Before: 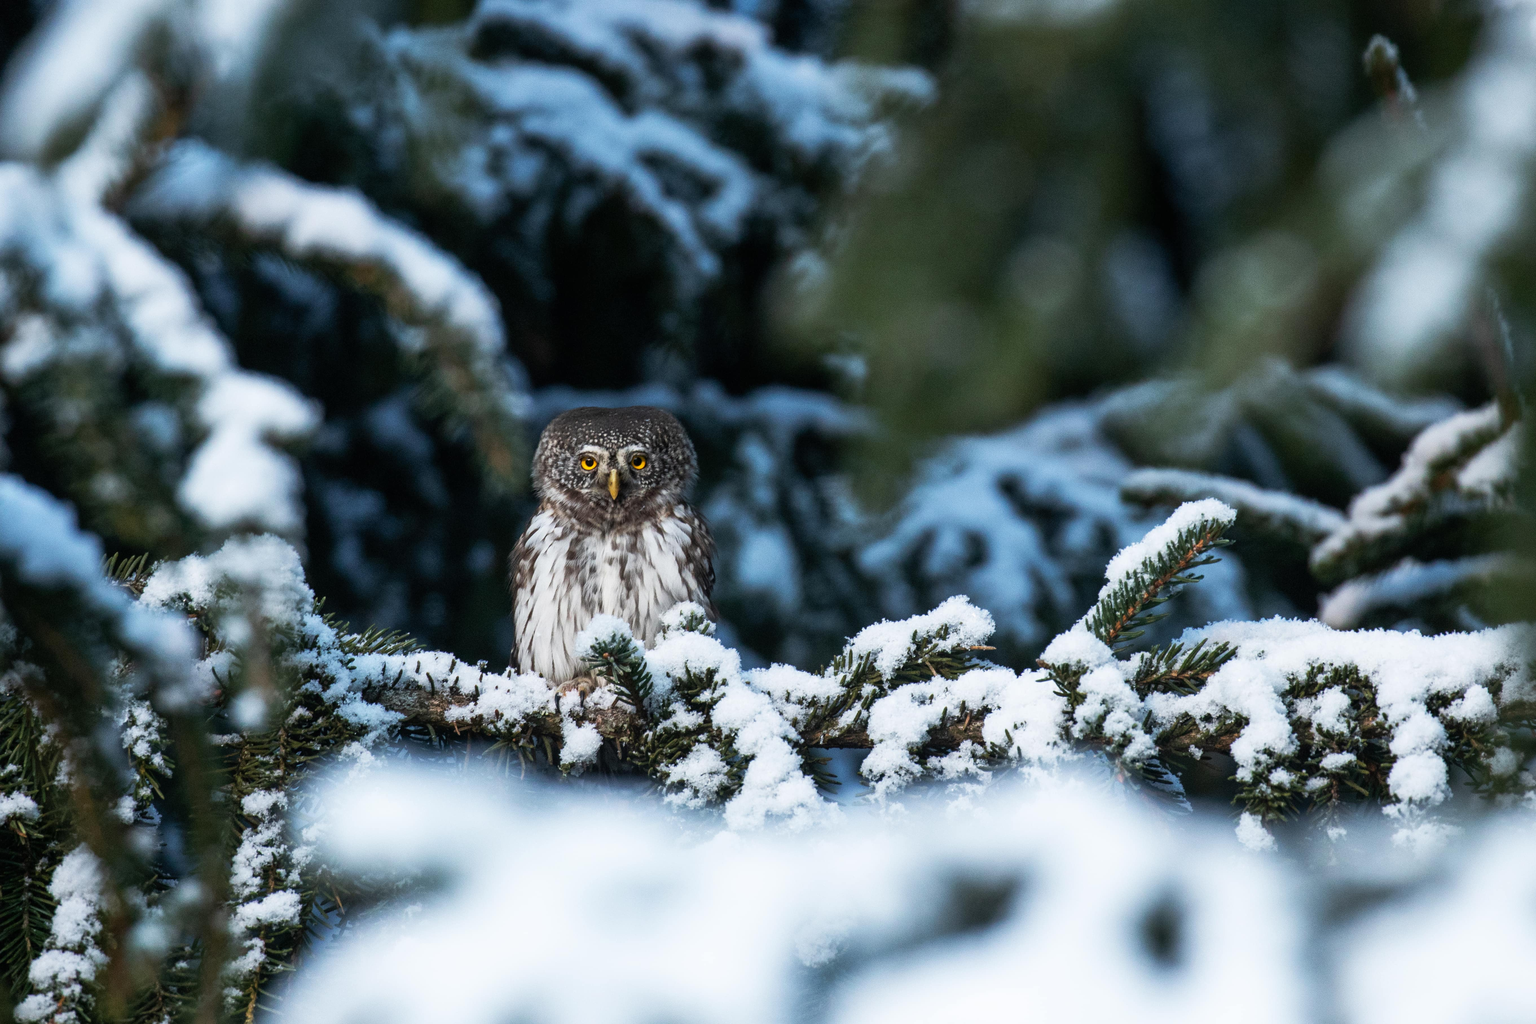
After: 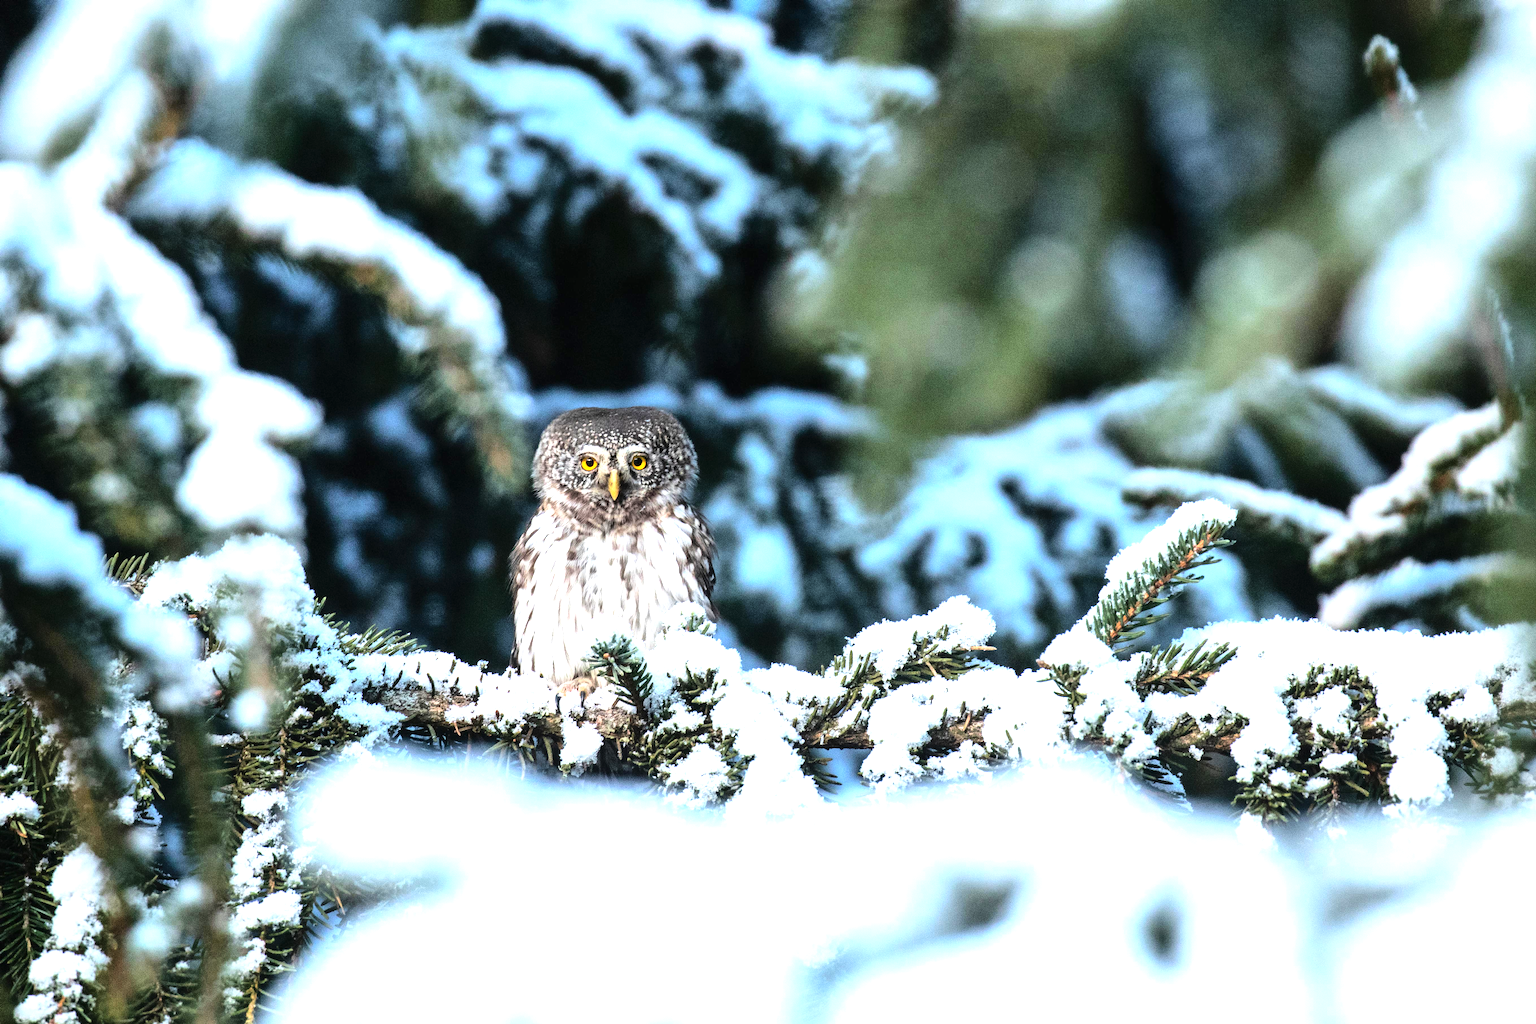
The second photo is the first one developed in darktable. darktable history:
exposure: black level correction 0, exposure 1.467 EV, compensate exposure bias true, compensate highlight preservation false
base curve: curves: ch0 [(0, 0) (0.036, 0.025) (0.121, 0.166) (0.206, 0.329) (0.605, 0.79) (1, 1)]
